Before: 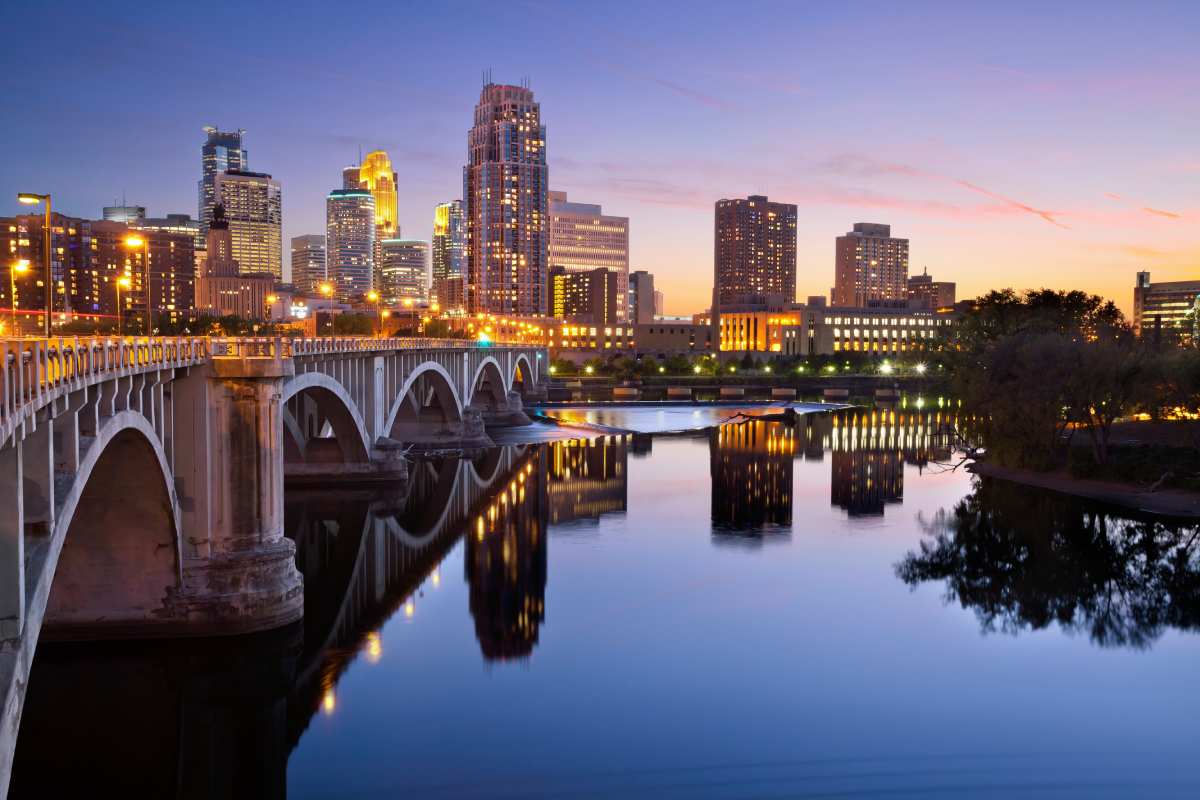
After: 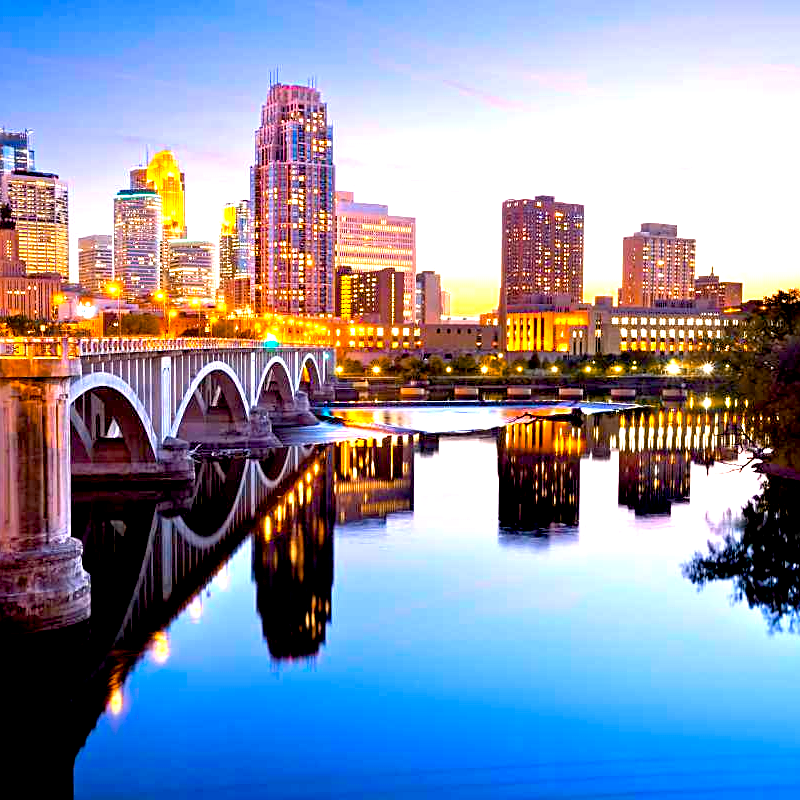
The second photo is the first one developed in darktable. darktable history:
color zones: curves: ch2 [(0, 0.5) (0.143, 0.5) (0.286, 0.416) (0.429, 0.5) (0.571, 0.5) (0.714, 0.5) (0.857, 0.5) (1, 0.5)]
crop and rotate: left 17.825%, right 15.443%
sharpen: on, module defaults
color balance rgb: linear chroma grading › global chroma 15.462%, perceptual saturation grading › global saturation 19.941%, global vibrance 25.41%
exposure: black level correction 0.009, exposure 1.436 EV, compensate highlight preservation false
